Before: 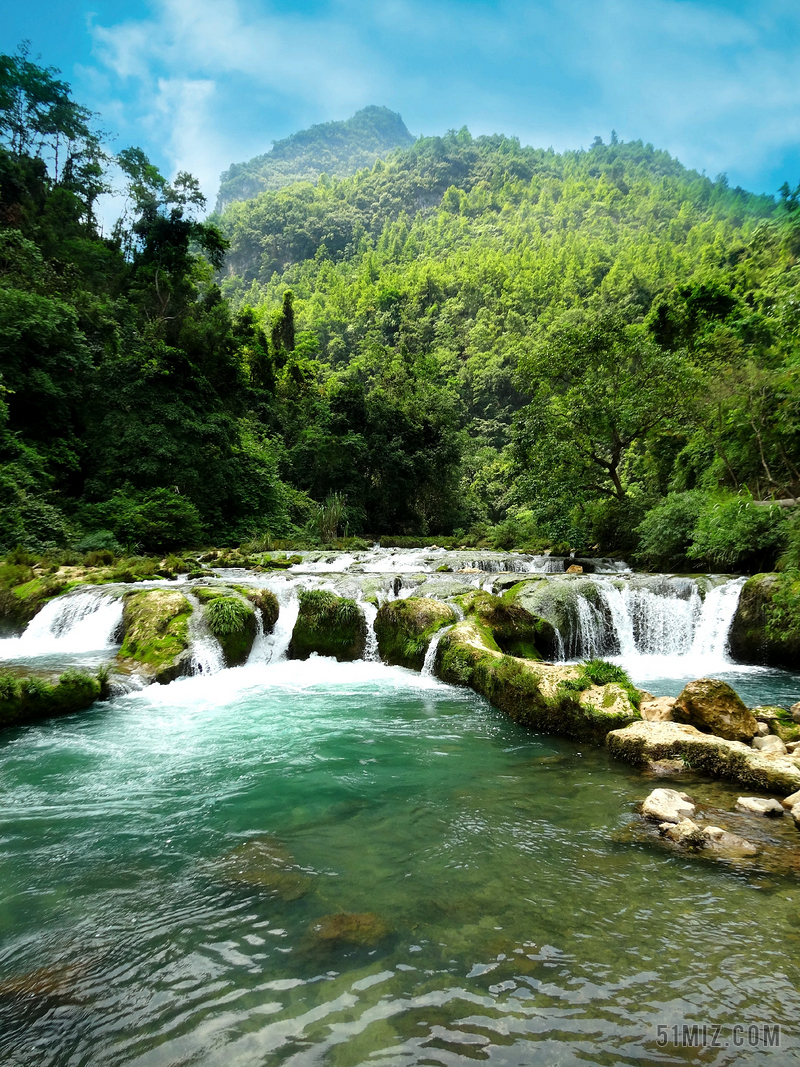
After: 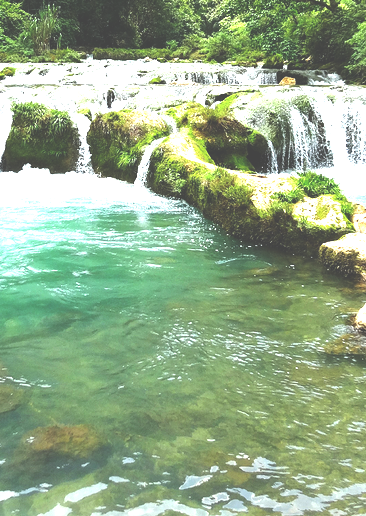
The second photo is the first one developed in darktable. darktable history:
crop: left 35.976%, top 45.819%, right 18.162%, bottom 5.807%
white balance: red 0.98, blue 1.034
exposure: black level correction -0.023, exposure 1.397 EV, compensate highlight preservation false
